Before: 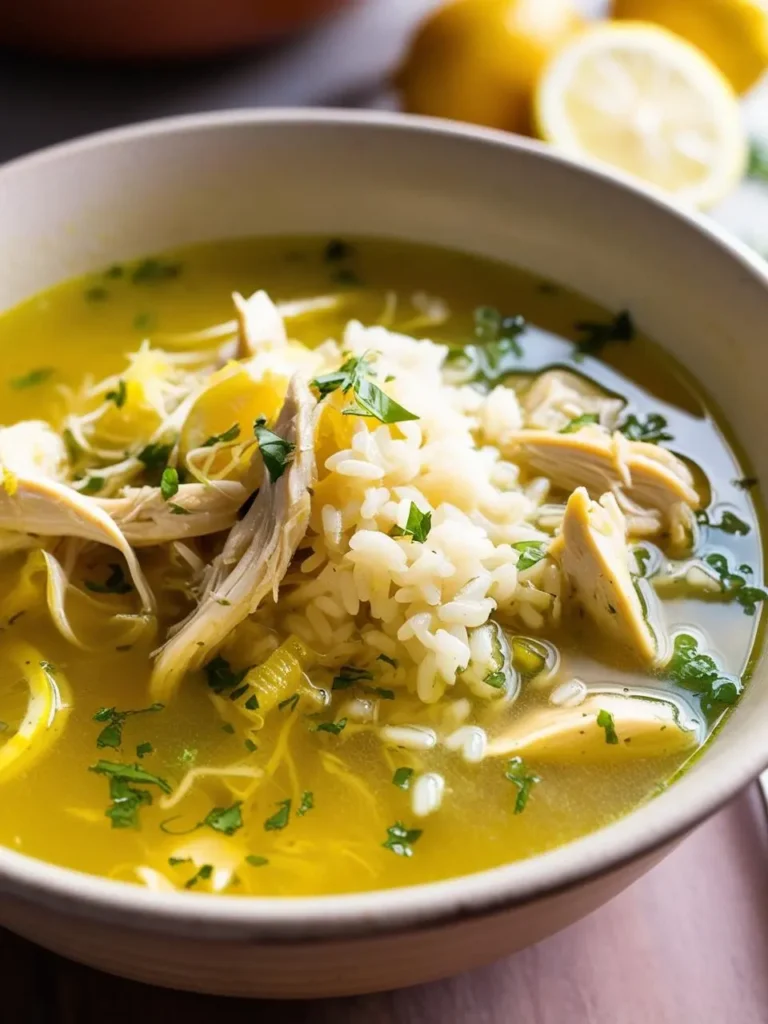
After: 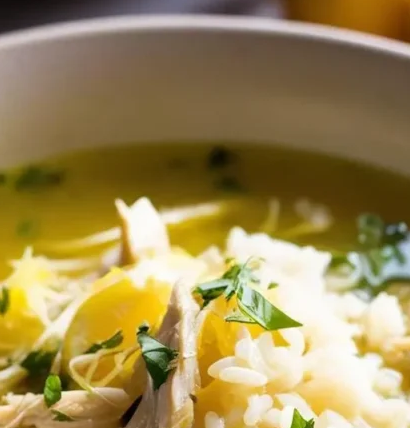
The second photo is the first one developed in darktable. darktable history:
crop: left 15.303%, top 9.135%, right 31.222%, bottom 49.023%
